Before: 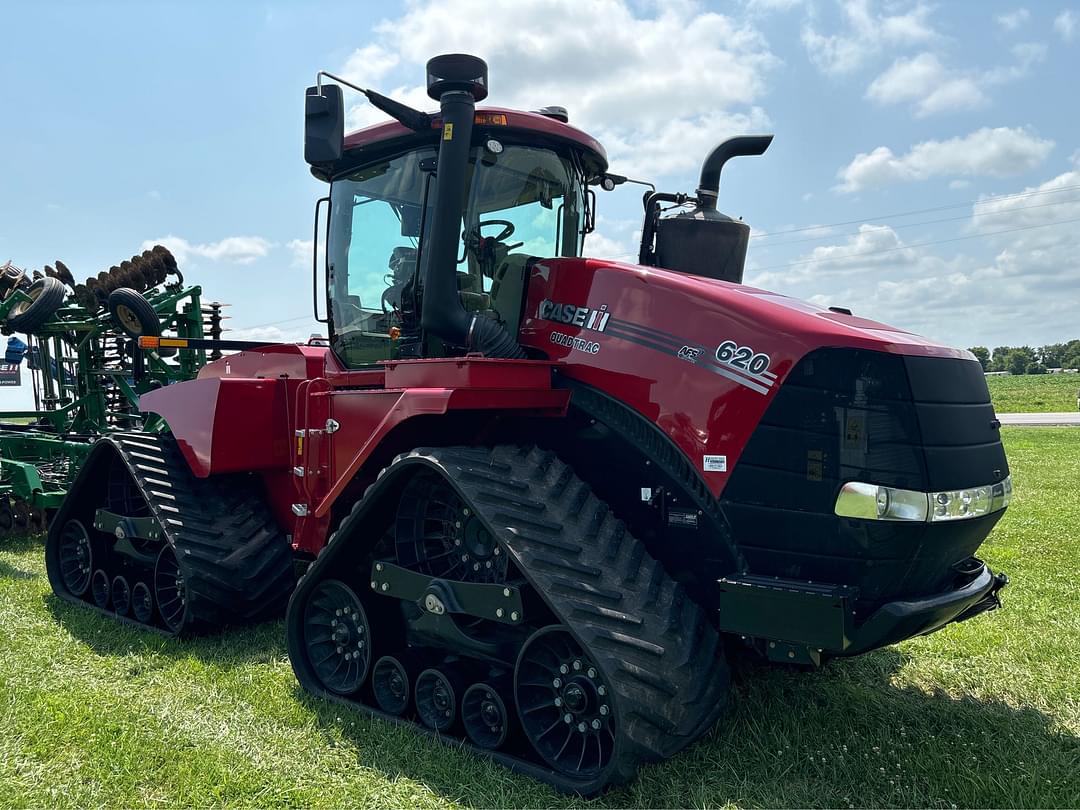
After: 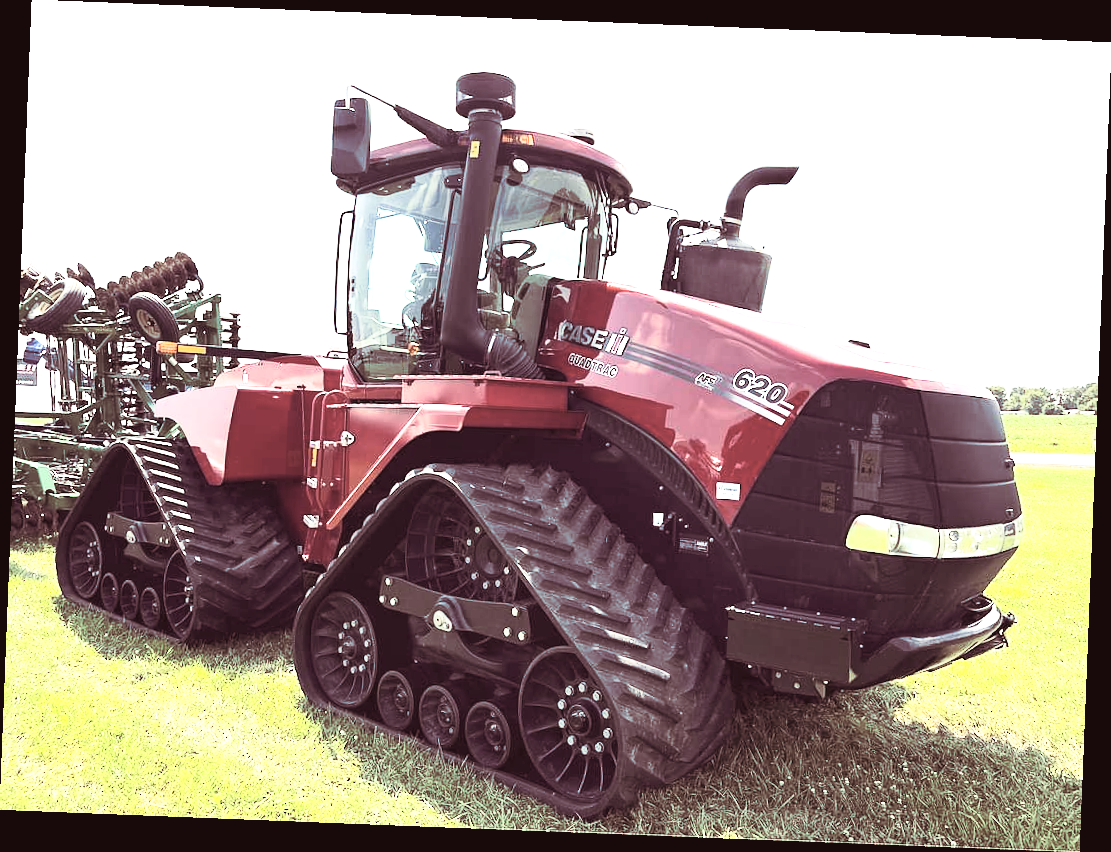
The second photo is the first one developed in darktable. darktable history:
exposure: black level correction 0, exposure 1.55 EV, compensate exposure bias true, compensate highlight preservation false
color contrast: green-magenta contrast 0.96
split-toning: on, module defaults
contrast brightness saturation: contrast 0.43, brightness 0.56, saturation -0.19
rotate and perspective: rotation 2.27°, automatic cropping off
color correction: highlights a* 5.81, highlights b* 4.84
